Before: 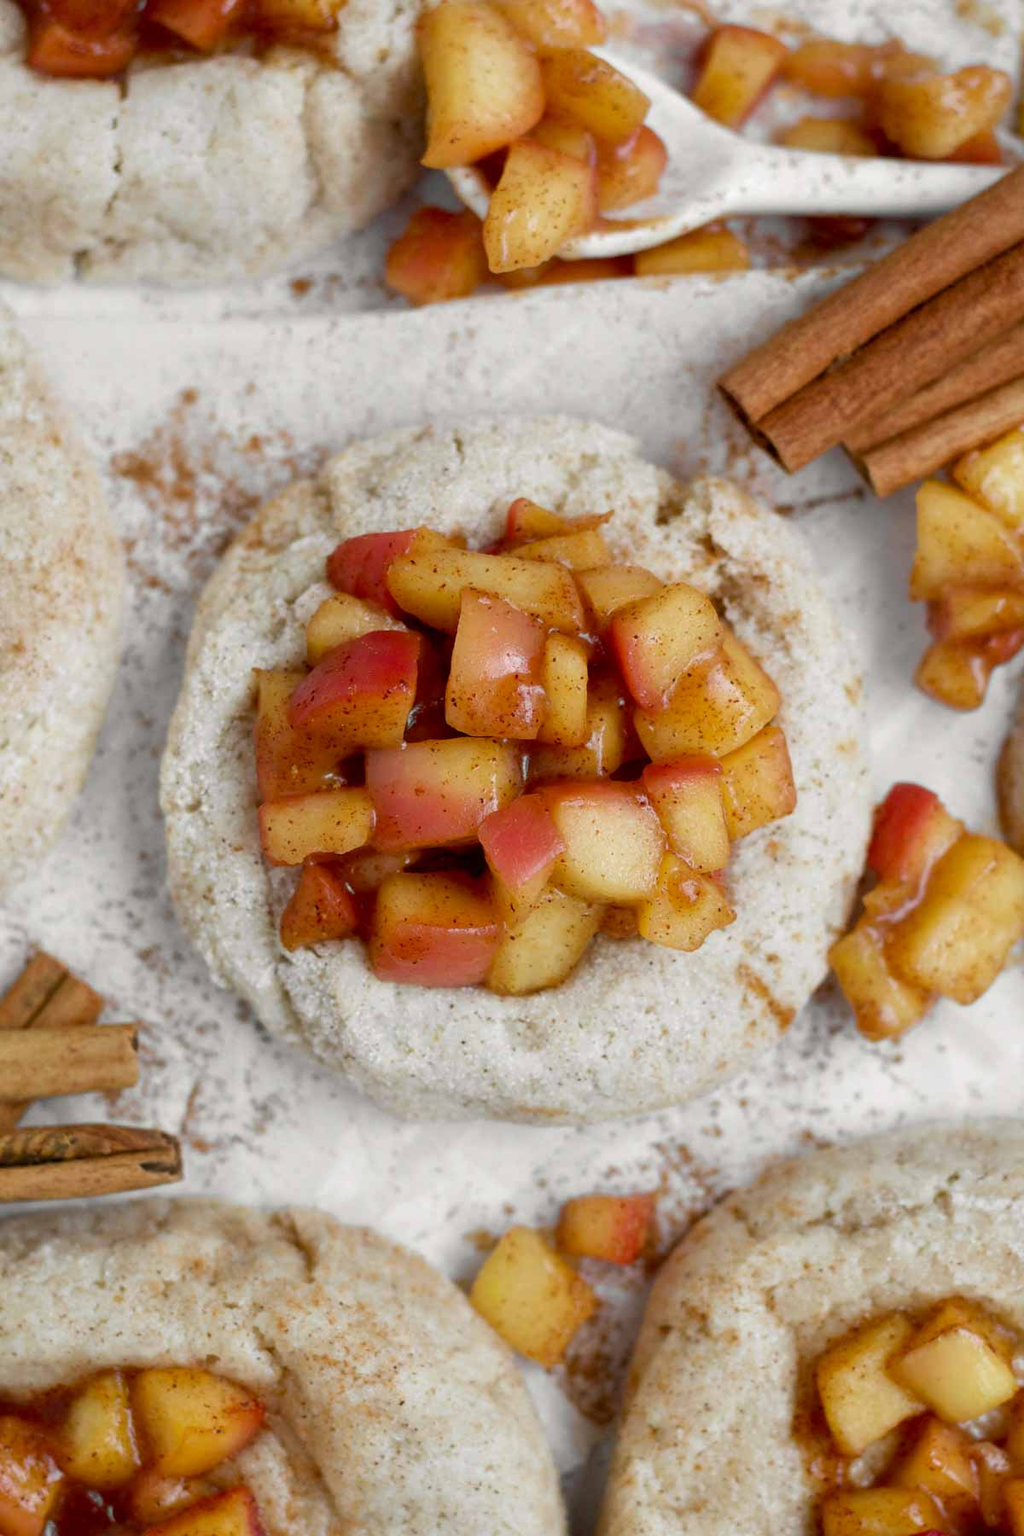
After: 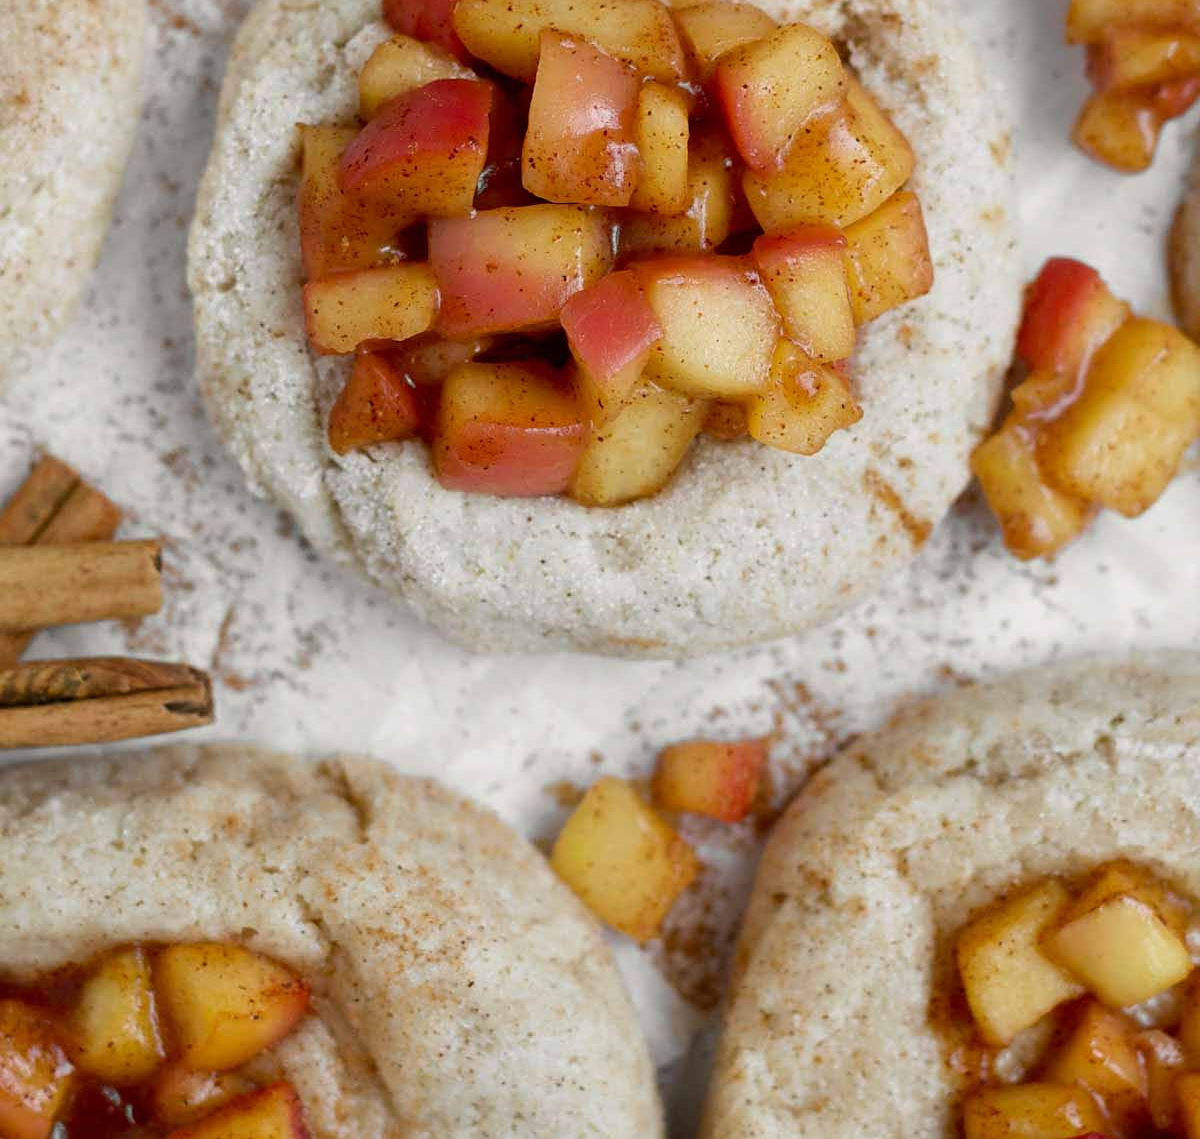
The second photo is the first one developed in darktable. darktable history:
sharpen: amount 0.216
crop and rotate: top 36.685%
